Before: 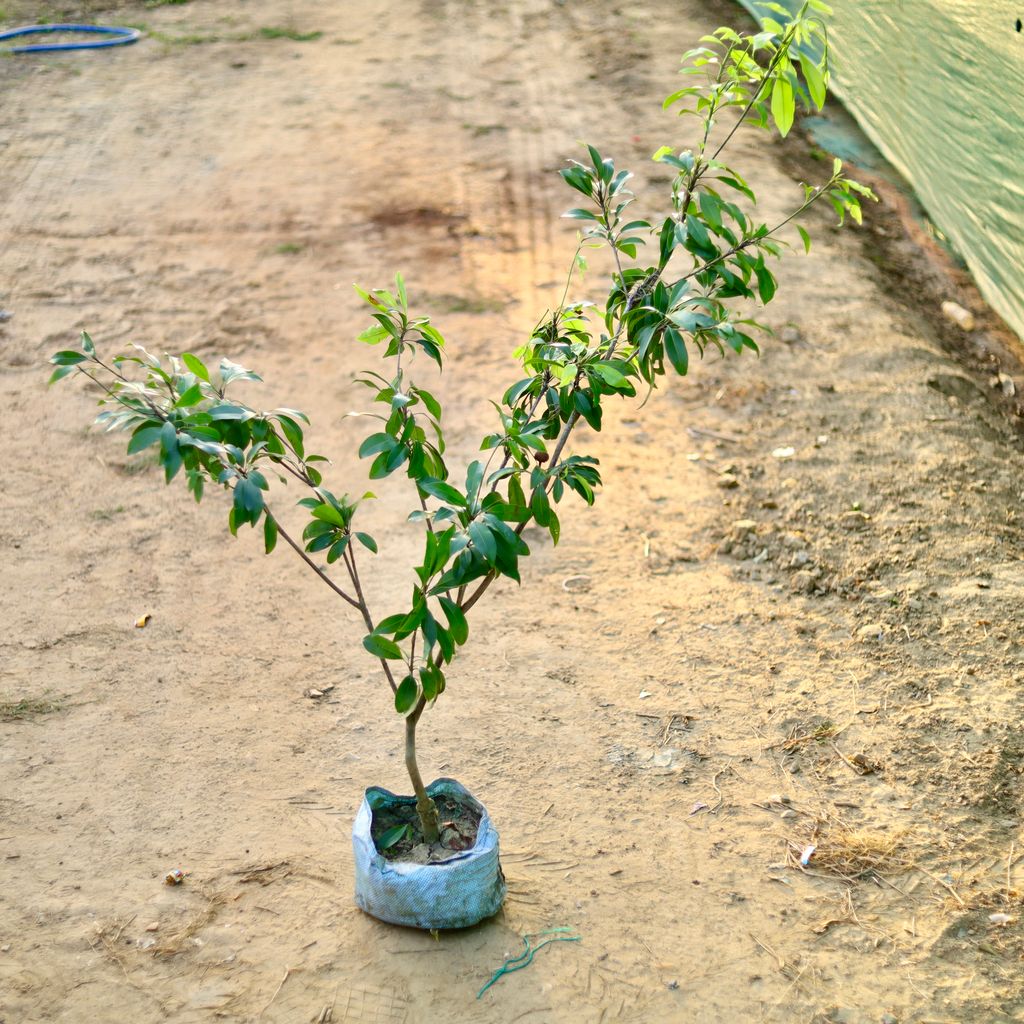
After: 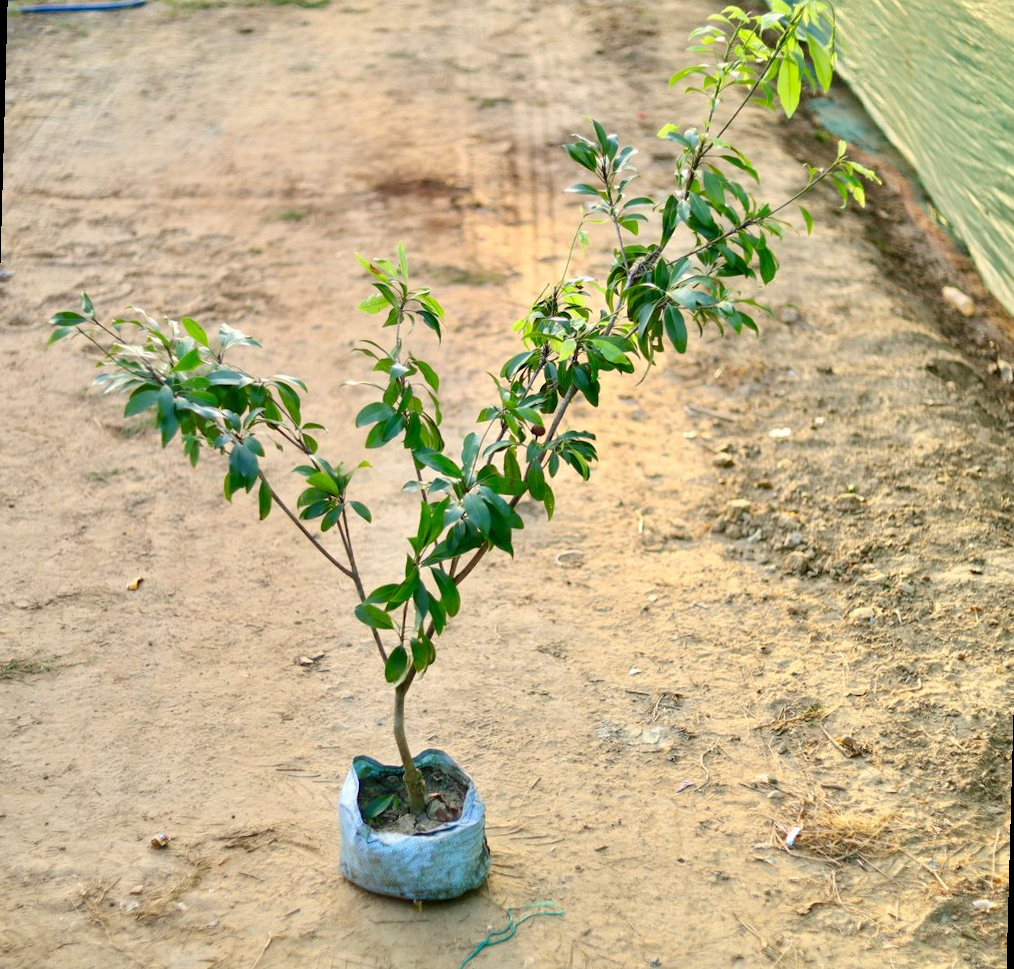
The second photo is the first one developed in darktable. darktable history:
rotate and perspective: rotation 1.57°, crop left 0.018, crop right 0.982, crop top 0.039, crop bottom 0.961
tone equalizer: on, module defaults
